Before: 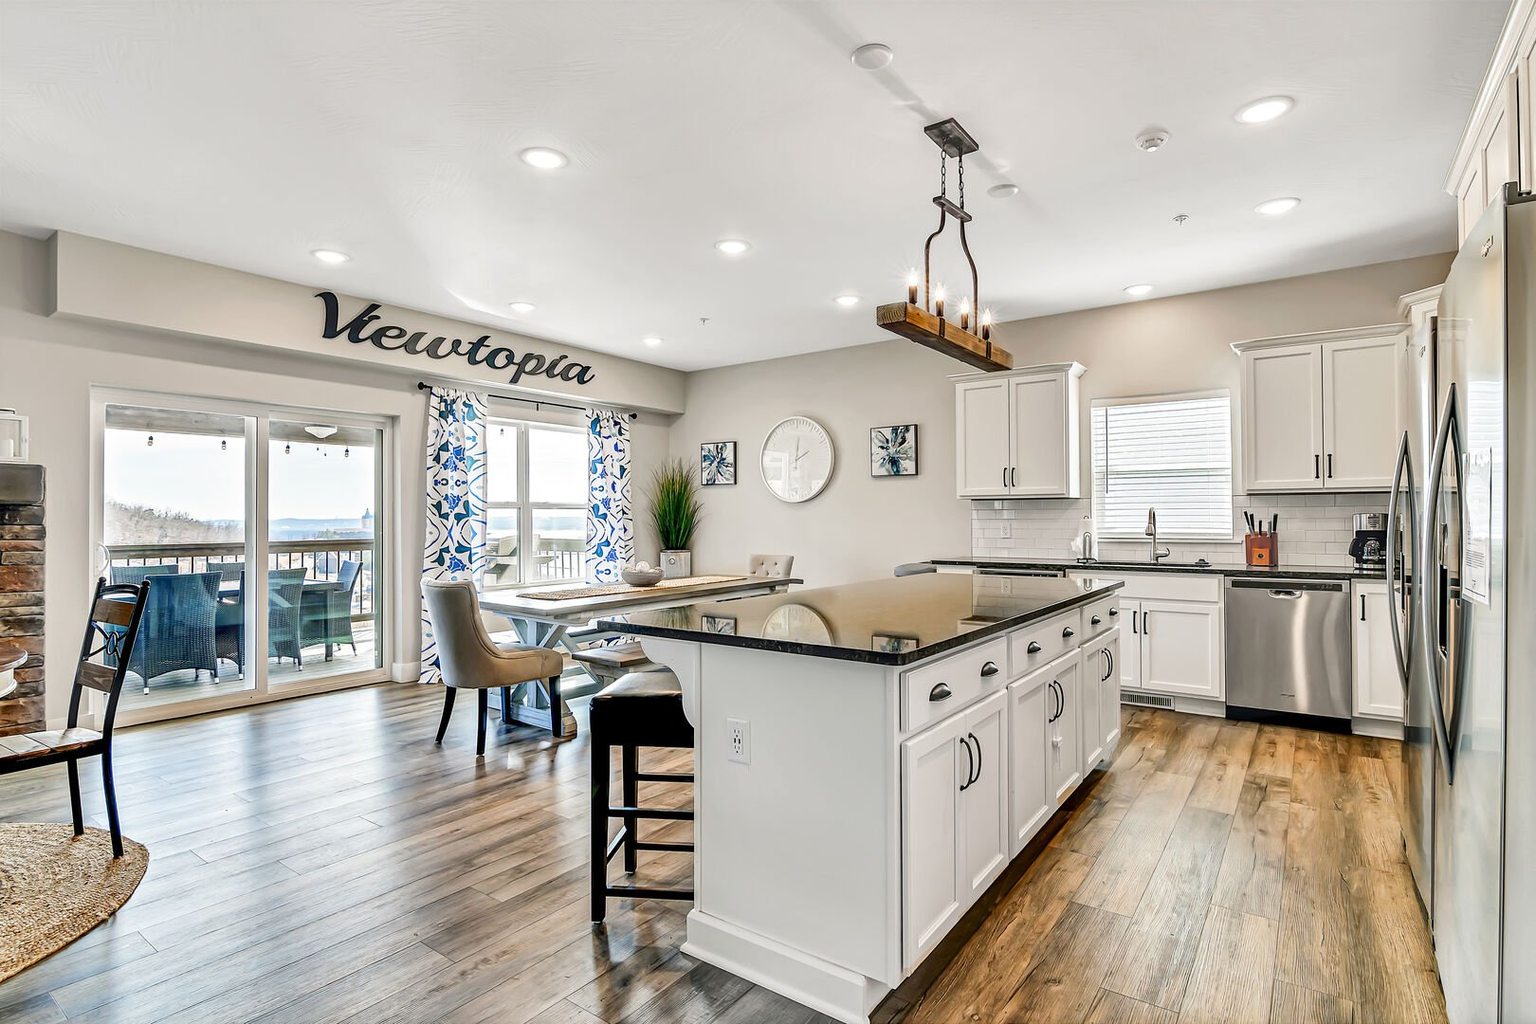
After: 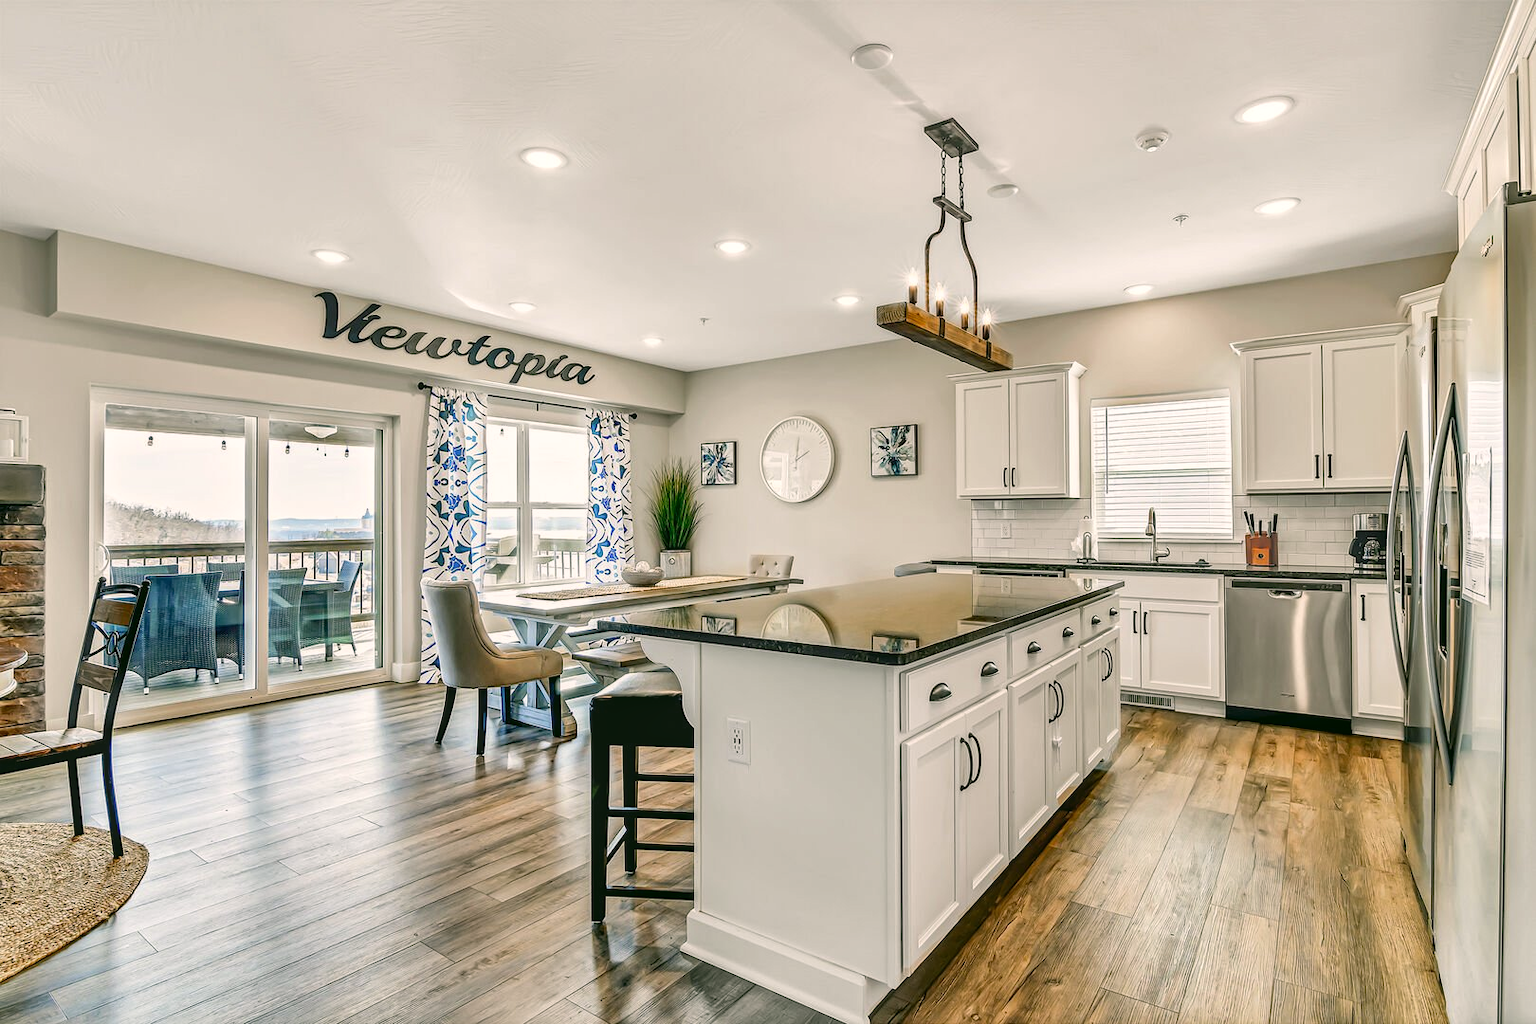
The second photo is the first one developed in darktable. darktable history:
color correction: highlights a* 4.02, highlights b* 4.98, shadows a* -7.55, shadows b* 4.98
local contrast: detail 110%
